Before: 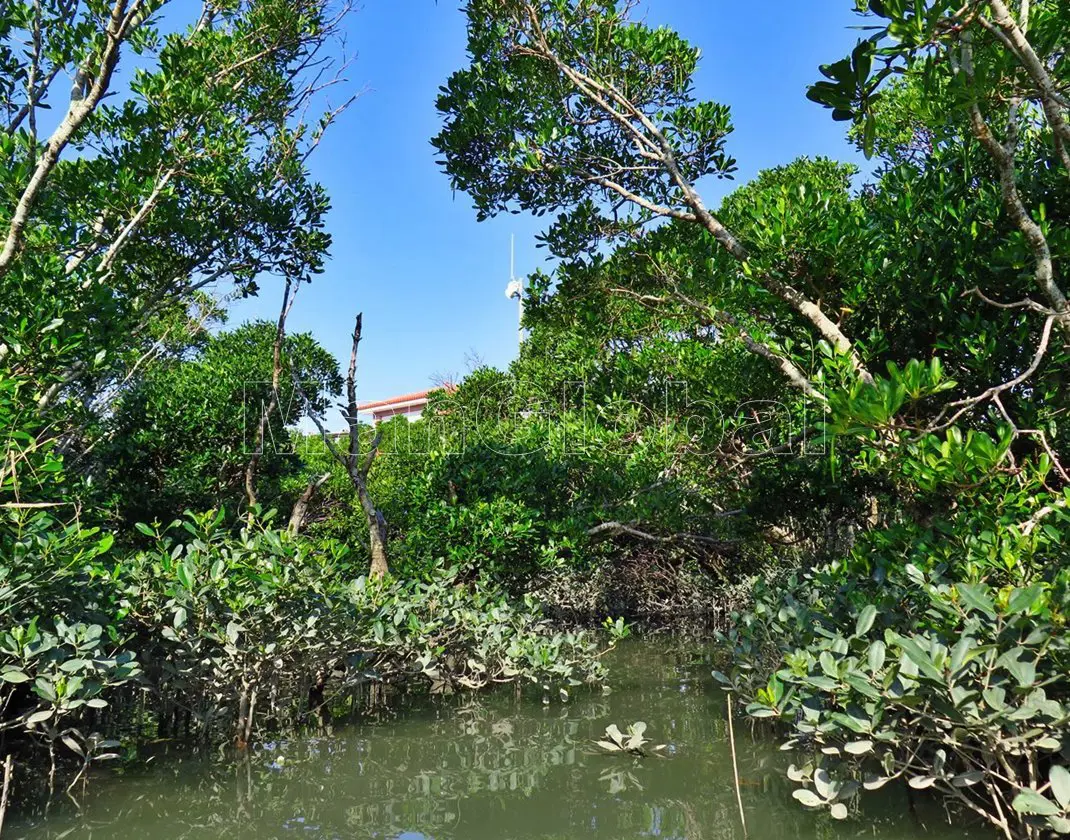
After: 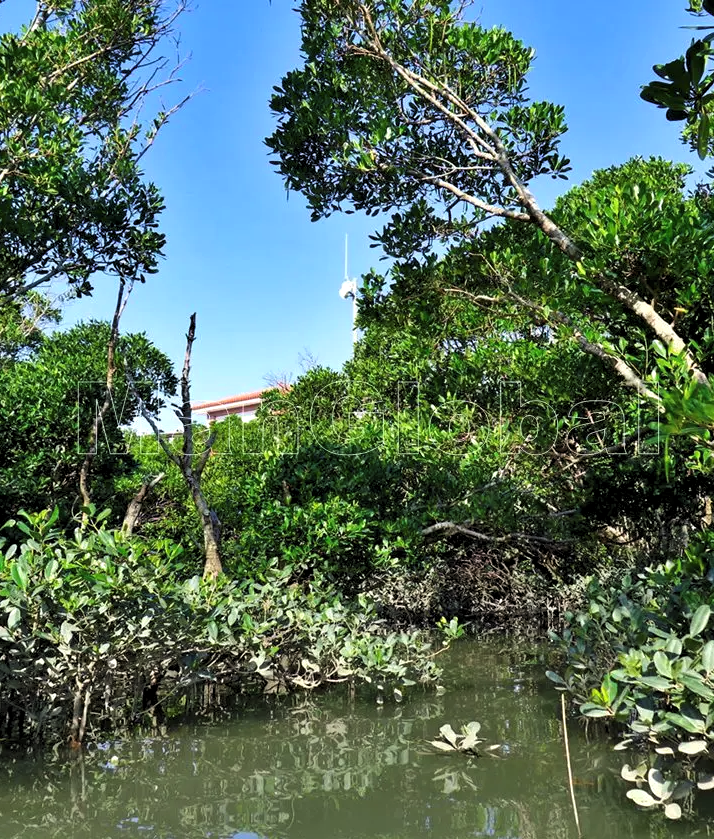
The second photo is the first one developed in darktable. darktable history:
tone equalizer: edges refinement/feathering 500, mask exposure compensation -1.57 EV, preserve details no
levels: levels [0.062, 0.494, 0.925]
crop and rotate: left 15.564%, right 17.695%
shadows and highlights: radius 117.12, shadows 41.86, highlights -62.12, soften with gaussian
